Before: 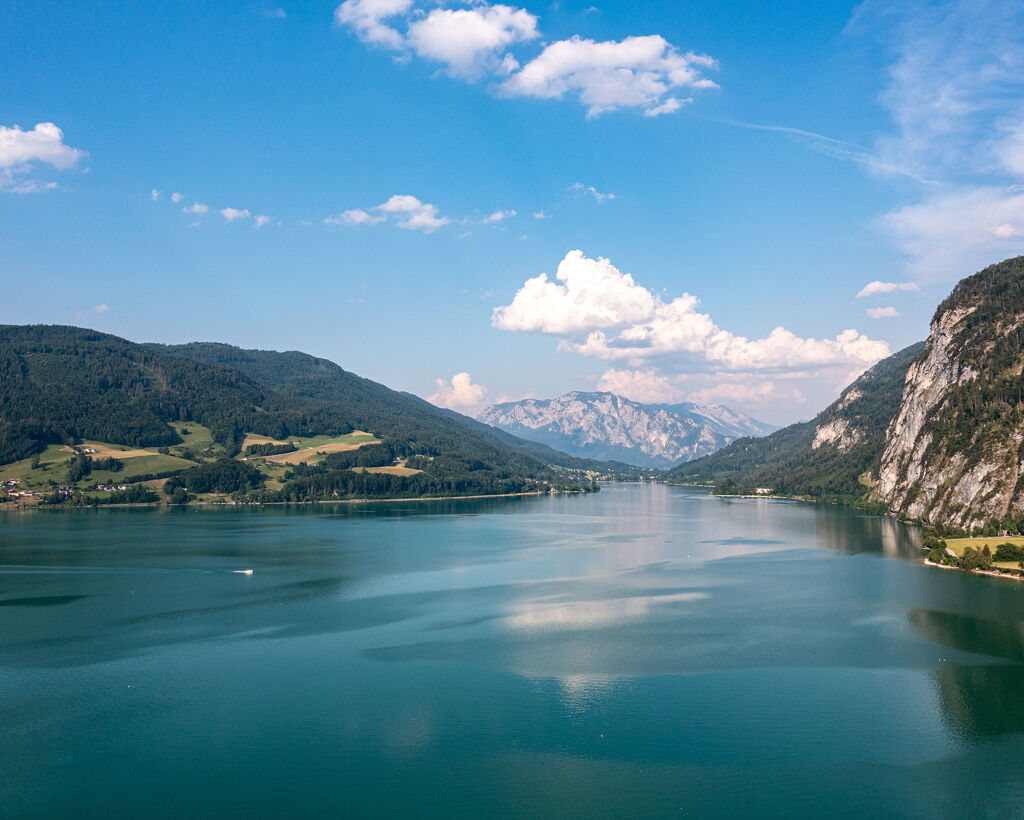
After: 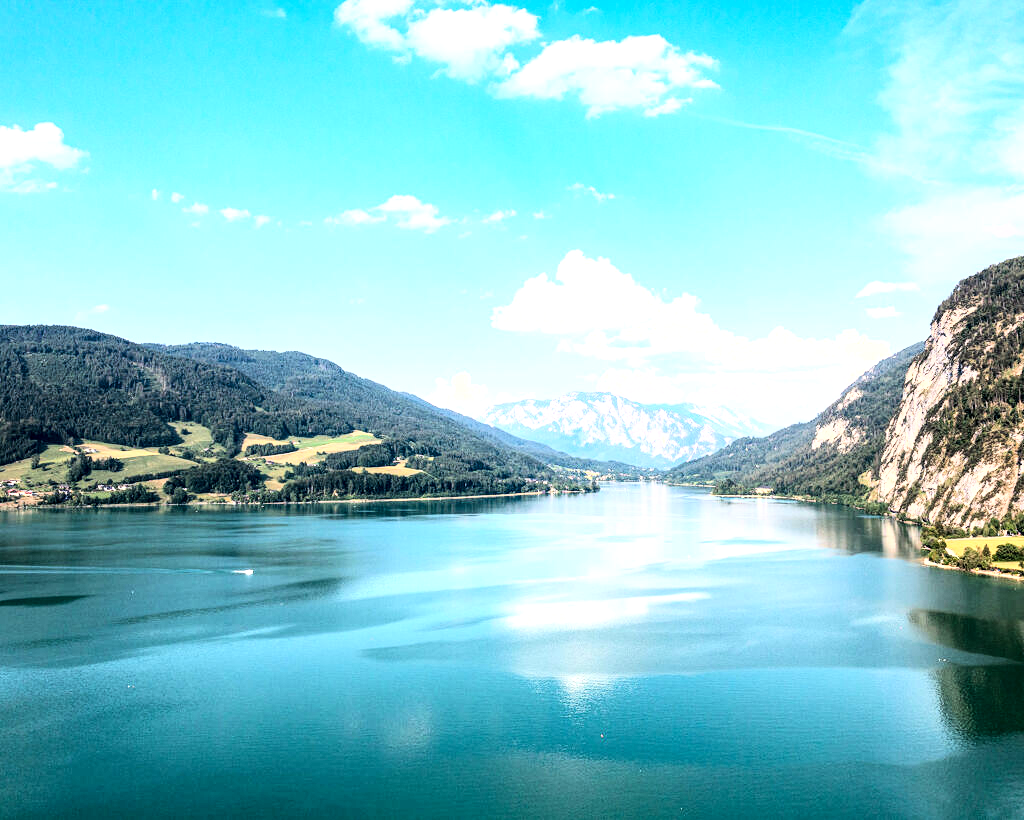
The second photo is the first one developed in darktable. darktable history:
tone equalizer: -8 EV -0.421 EV, -7 EV -0.409 EV, -6 EV -0.348 EV, -5 EV -0.24 EV, -3 EV 0.209 EV, -2 EV 0.338 EV, -1 EV 0.404 EV, +0 EV 0.39 EV
local contrast: highlights 89%, shadows 81%
base curve: curves: ch0 [(0, 0) (0.007, 0.004) (0.027, 0.03) (0.046, 0.07) (0.207, 0.54) (0.442, 0.872) (0.673, 0.972) (1, 1)]
